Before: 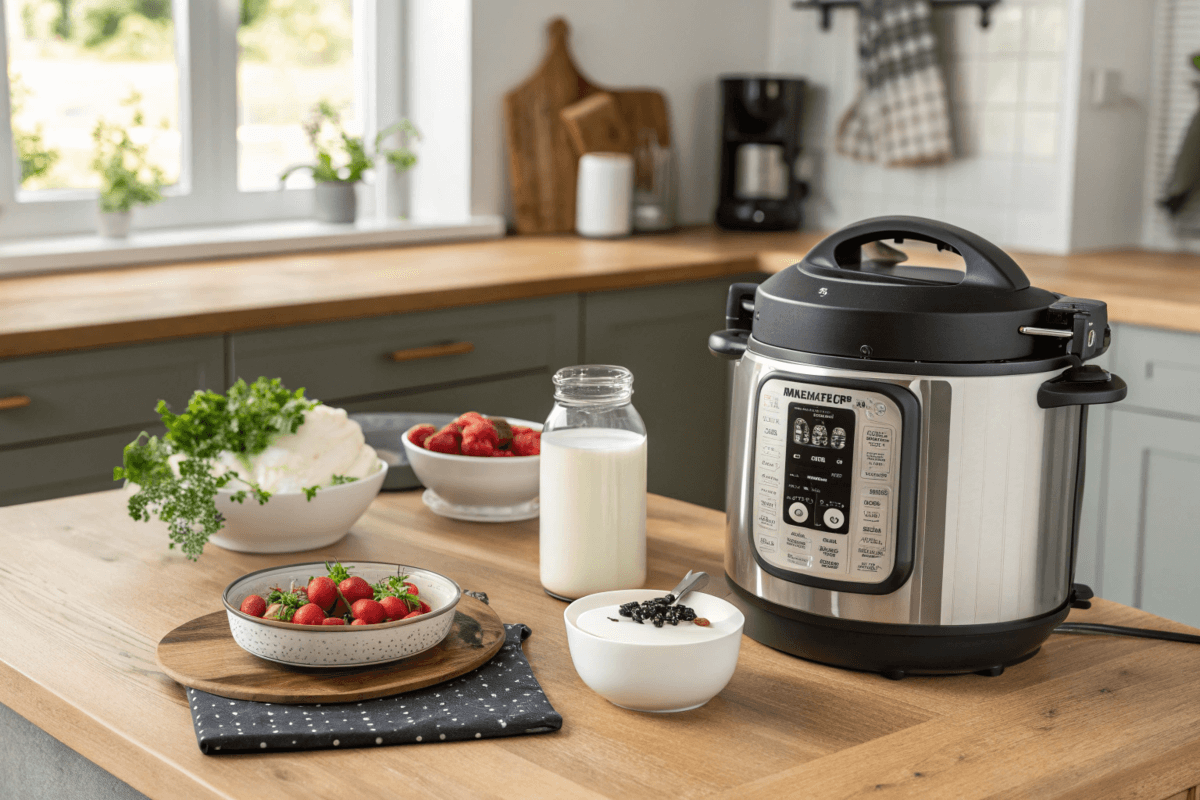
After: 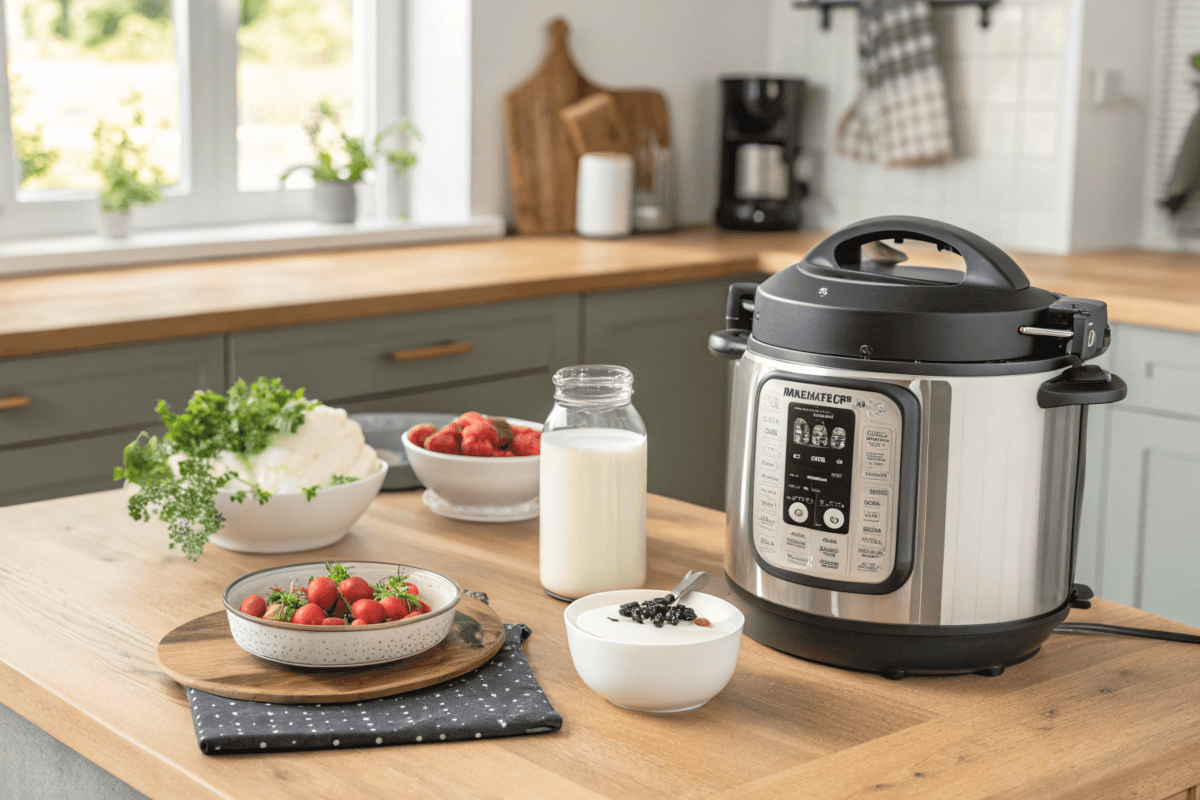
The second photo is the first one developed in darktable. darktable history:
contrast brightness saturation: brightness 0.143
